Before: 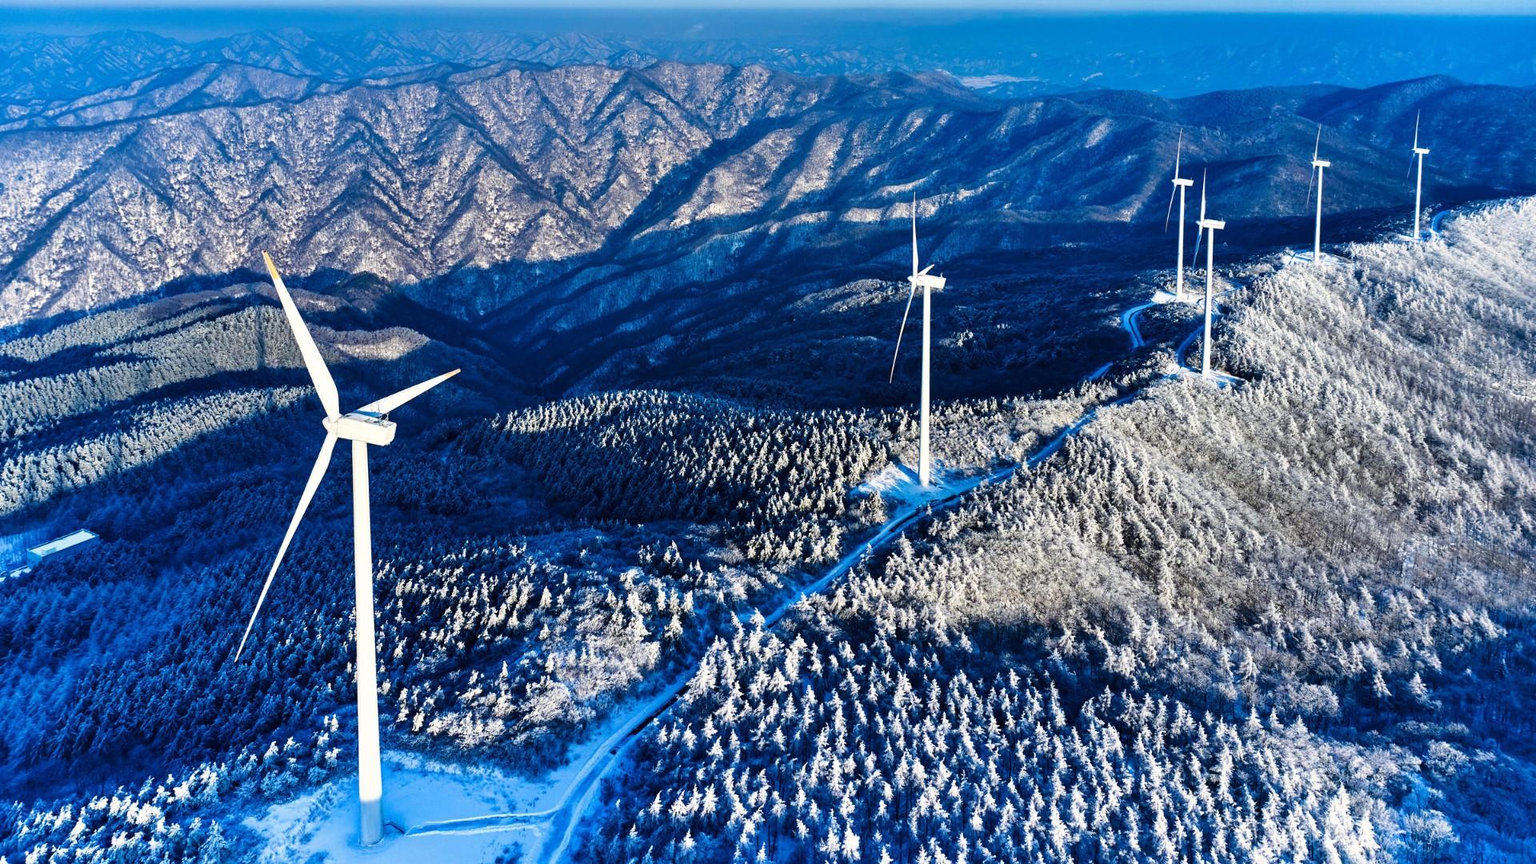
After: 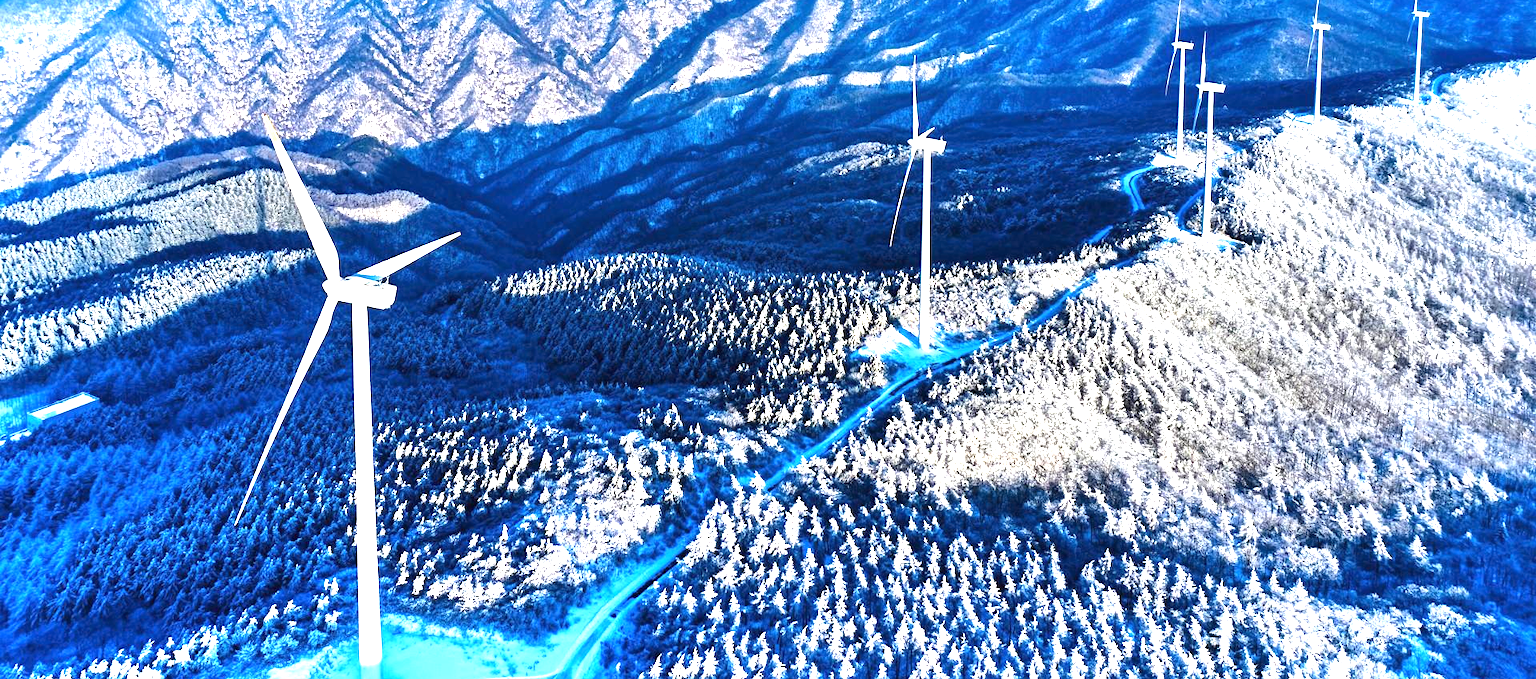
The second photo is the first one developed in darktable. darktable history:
exposure: black level correction 0, exposure 1.468 EV, compensate exposure bias true, compensate highlight preservation false
crop and rotate: top 15.907%, bottom 5.426%
